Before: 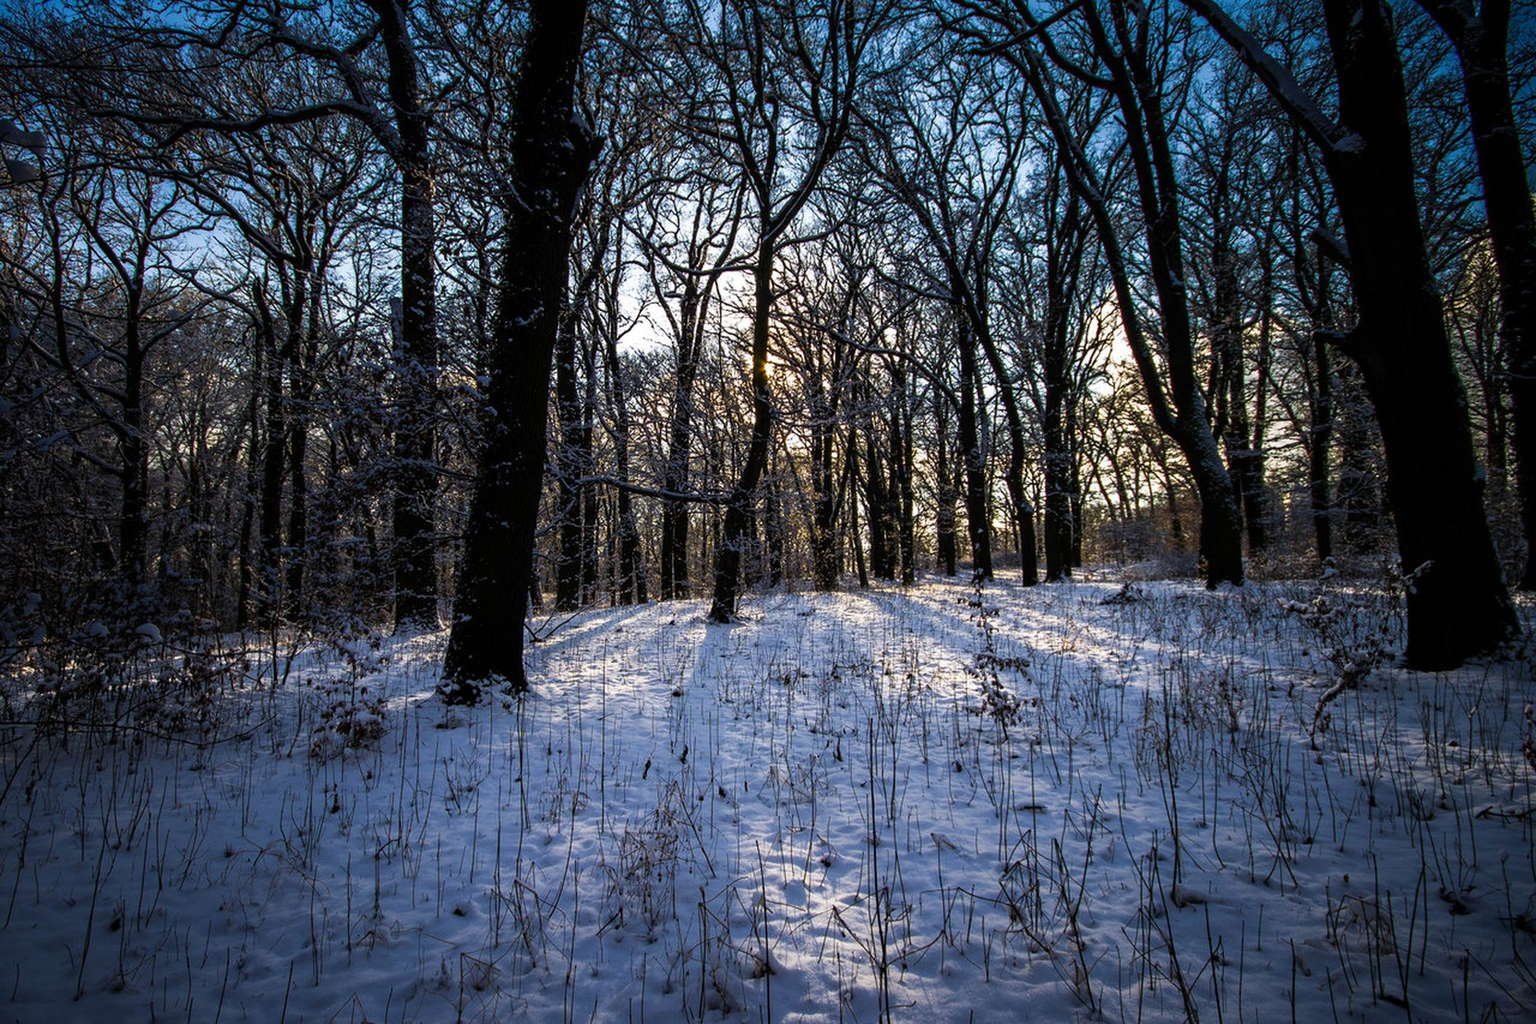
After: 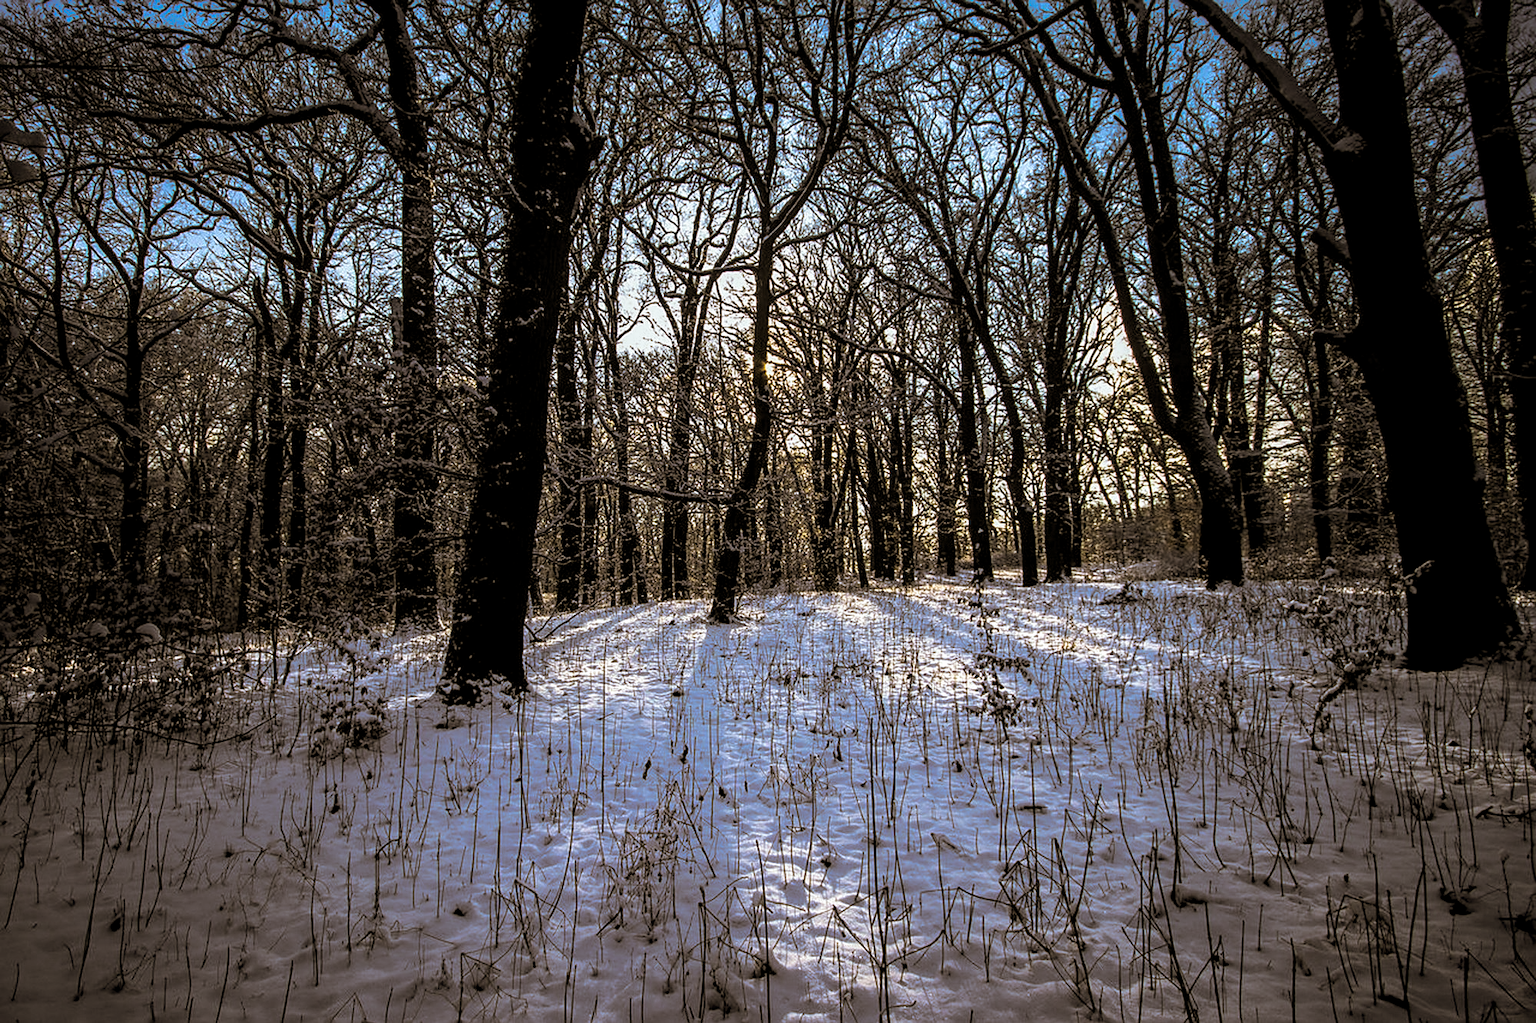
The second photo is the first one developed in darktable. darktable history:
split-toning: shadows › hue 37.98°, highlights › hue 185.58°, balance -55.261
local contrast: detail 130%
sharpen: on, module defaults
color balance rgb: perceptual saturation grading › global saturation 25%, global vibrance 10%
